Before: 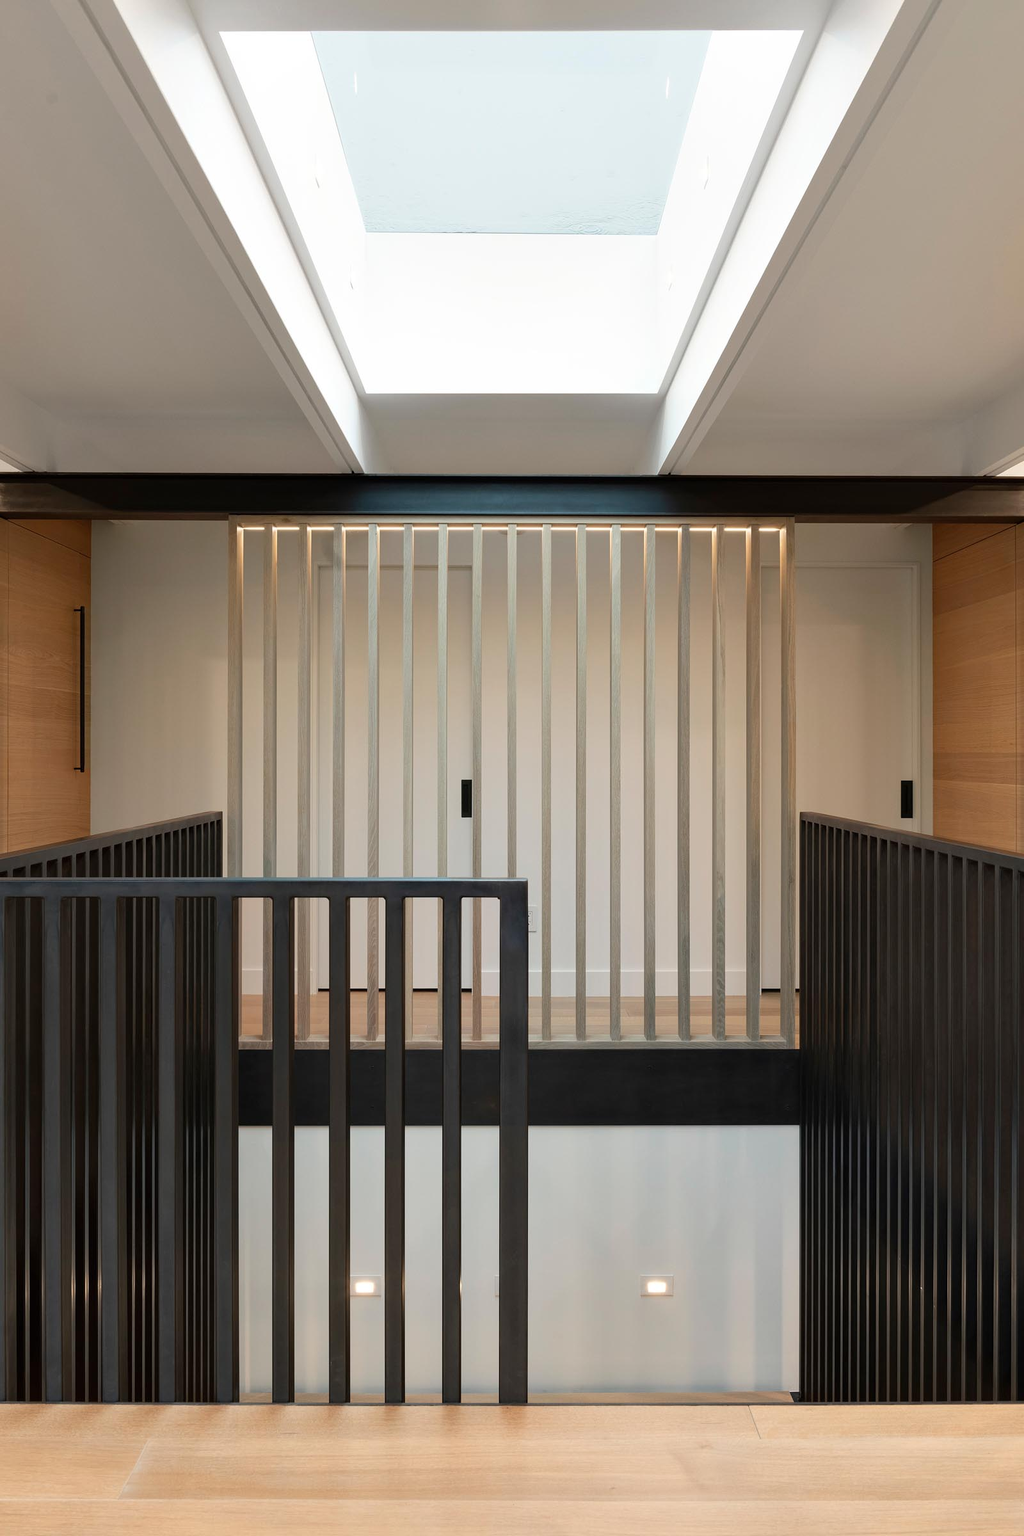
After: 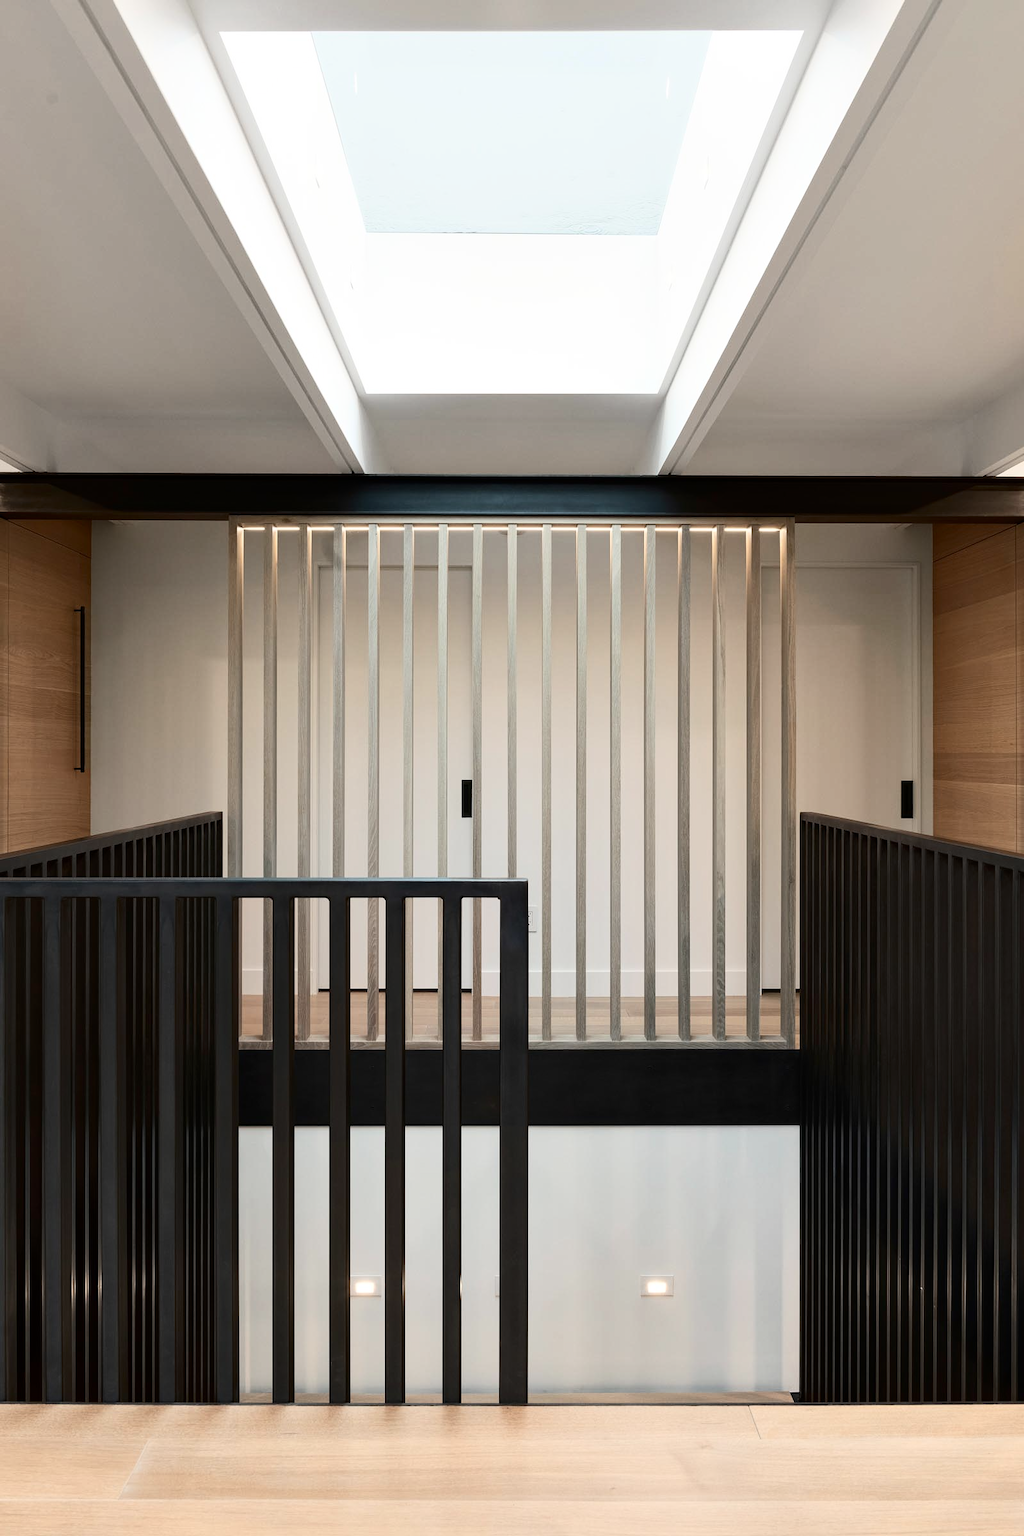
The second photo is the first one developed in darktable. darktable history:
color correction: highlights b* 0.013, saturation 1.15
contrast brightness saturation: contrast 0.247, saturation -0.308
